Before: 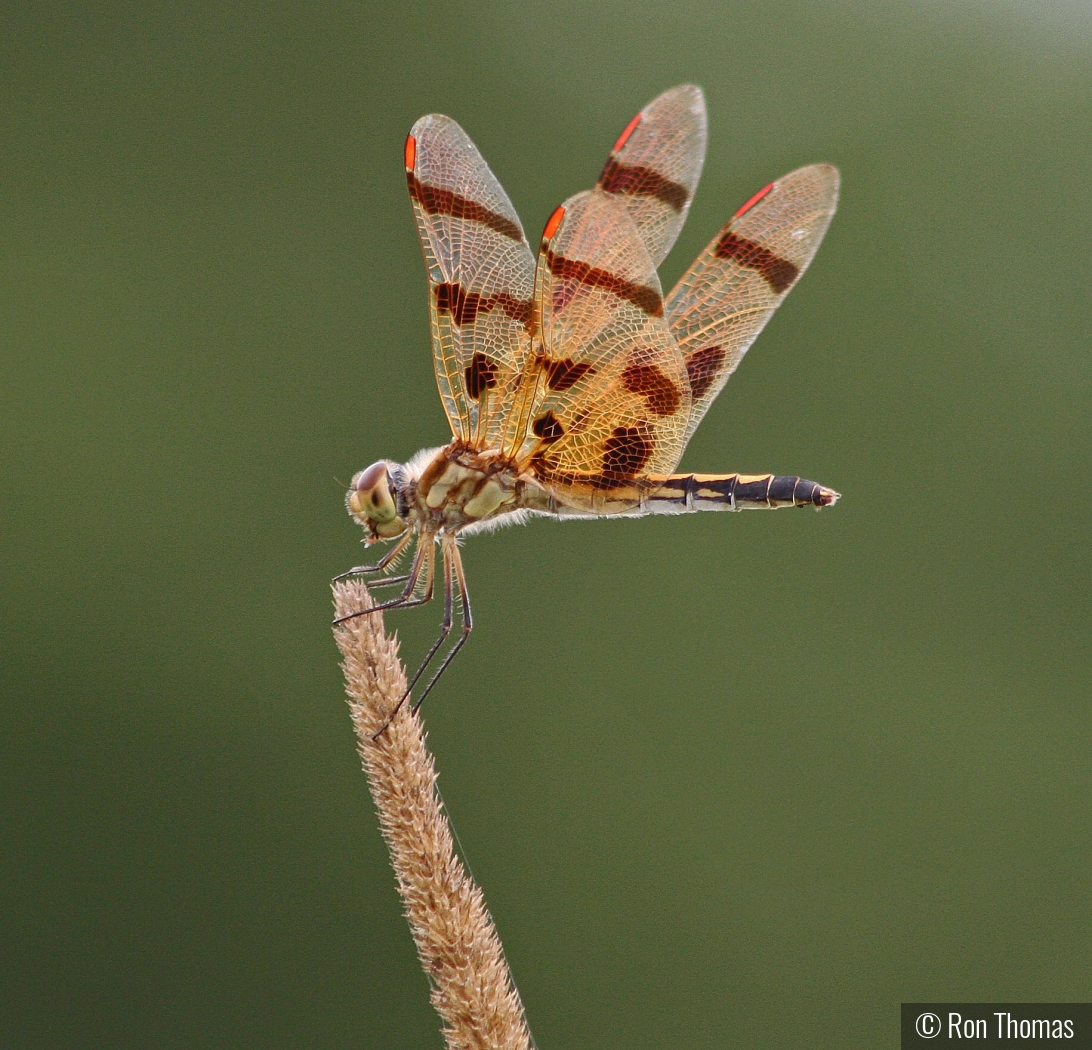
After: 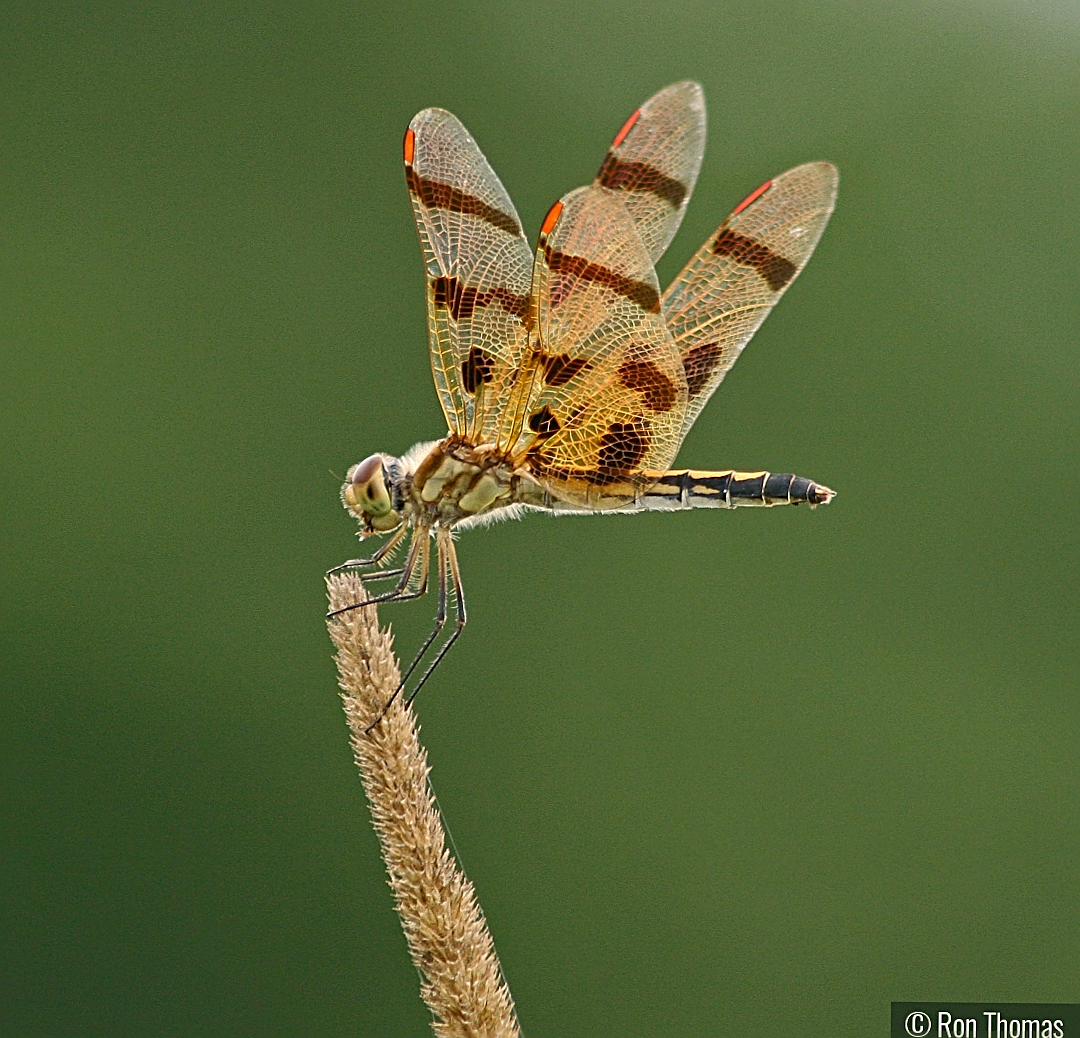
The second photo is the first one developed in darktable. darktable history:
crop and rotate: angle -0.599°
color correction: highlights a* -0.486, highlights b* 9.11, shadows a* -9.2, shadows b* 1.07
tone equalizer: on, module defaults
sharpen: radius 2.544, amount 0.633
